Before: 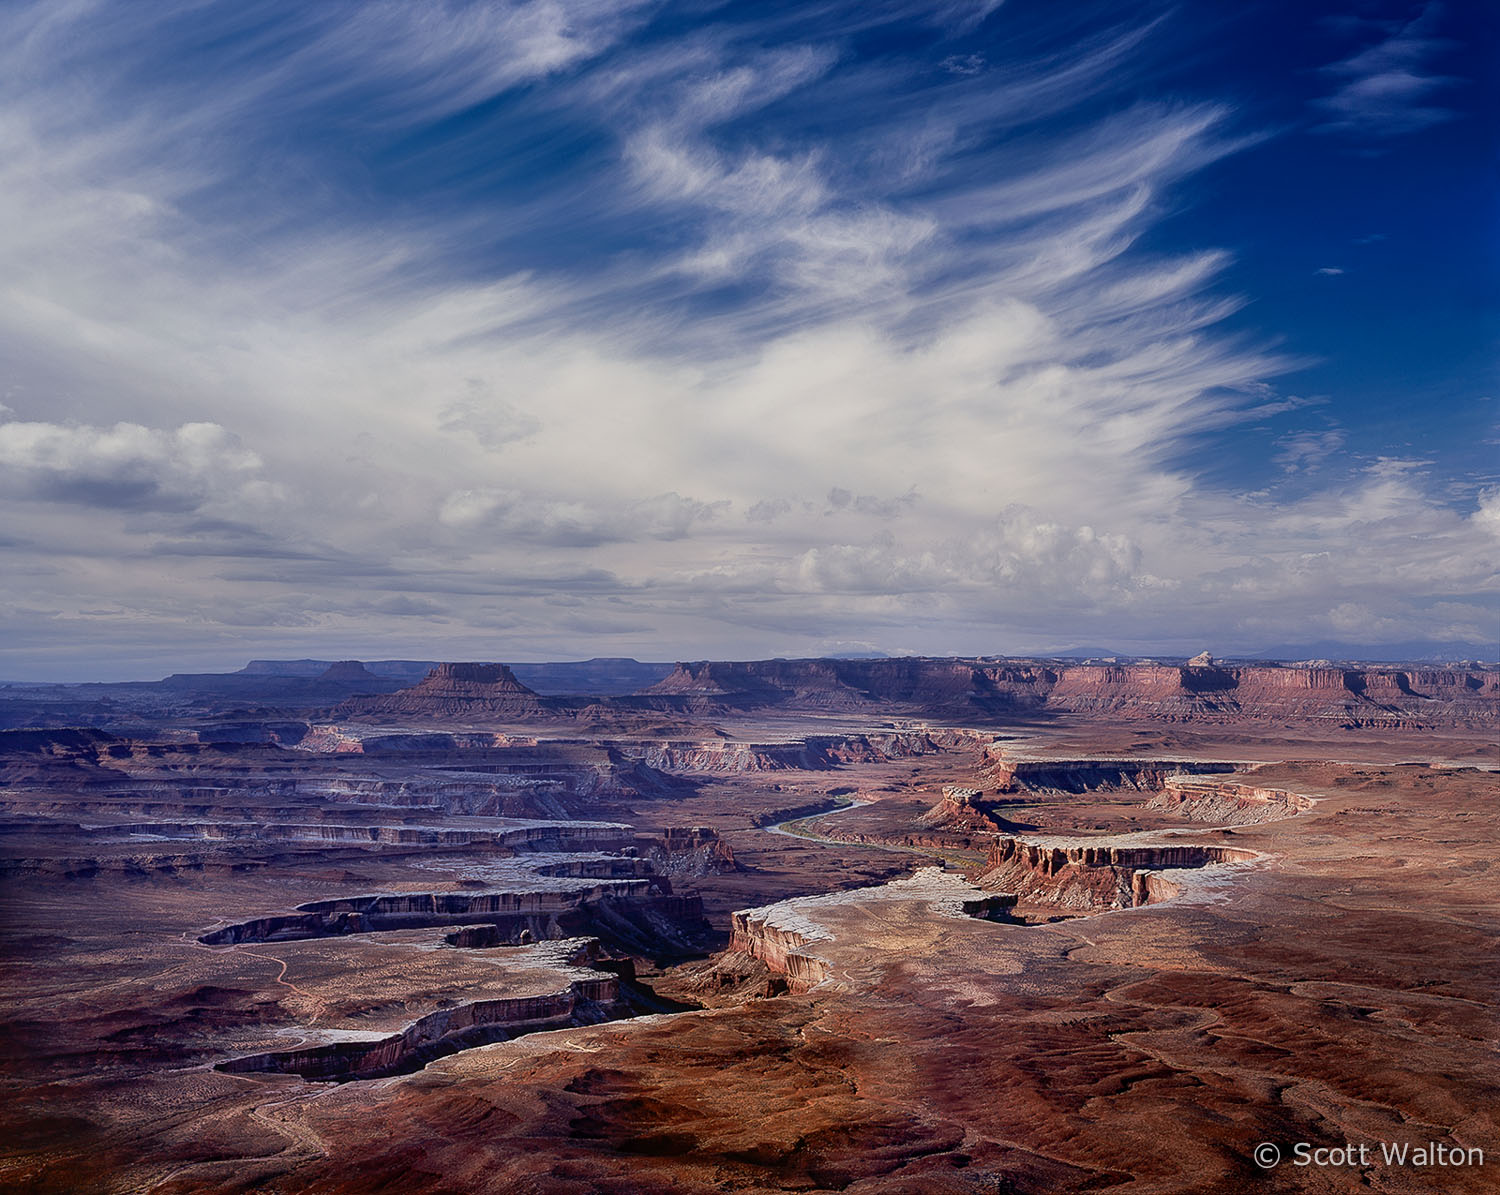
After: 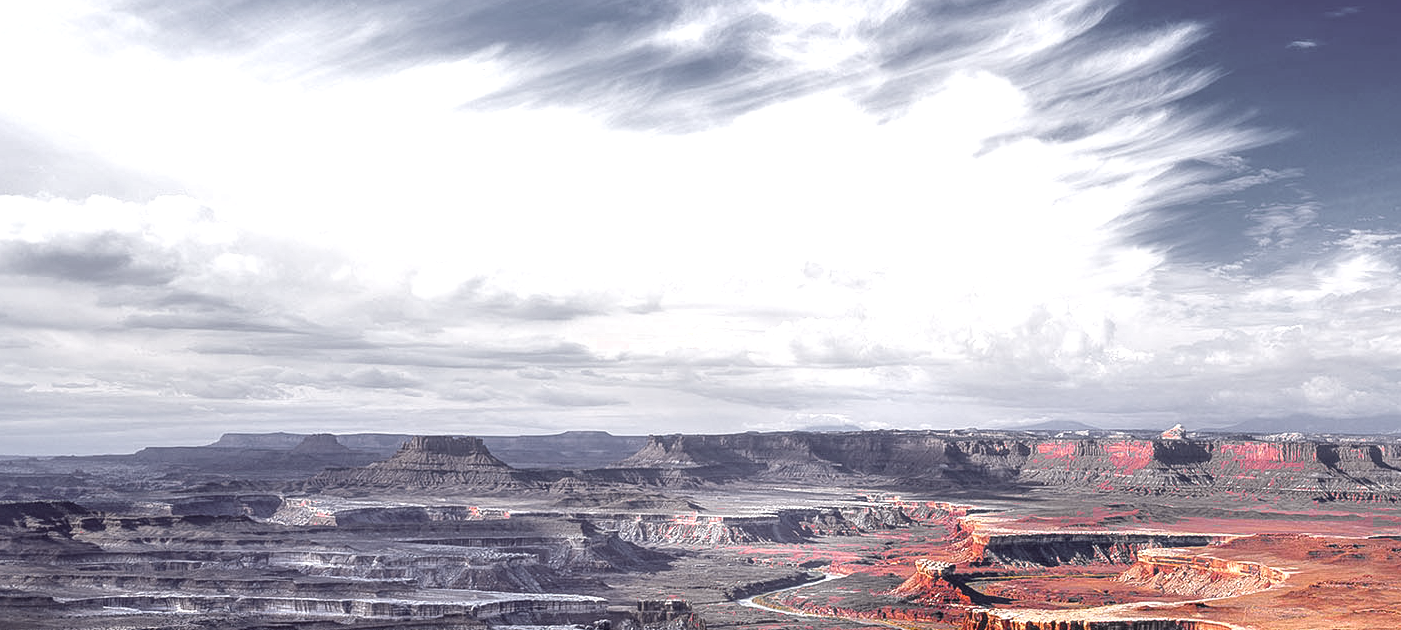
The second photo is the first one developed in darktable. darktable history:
color zones: curves: ch0 [(0.004, 0.388) (0.125, 0.392) (0.25, 0.404) (0.375, 0.5) (0.5, 0.5) (0.625, 0.5) (0.75, 0.5) (0.875, 0.5)]; ch1 [(0, 0.5) (0.125, 0.5) (0.25, 0.5) (0.375, 0.124) (0.524, 0.124) (0.645, 0.128) (0.789, 0.132) (0.914, 0.096) (0.998, 0.068)]
exposure: black level correction 0, exposure 1.386 EV, compensate highlight preservation false
crop: left 1.813%, top 19.046%, right 4.765%, bottom 28.209%
local contrast: detail 109%
color balance rgb: perceptual saturation grading › global saturation 0.472%, global vibrance 40.947%
tone equalizer: edges refinement/feathering 500, mask exposure compensation -1.57 EV, preserve details no
